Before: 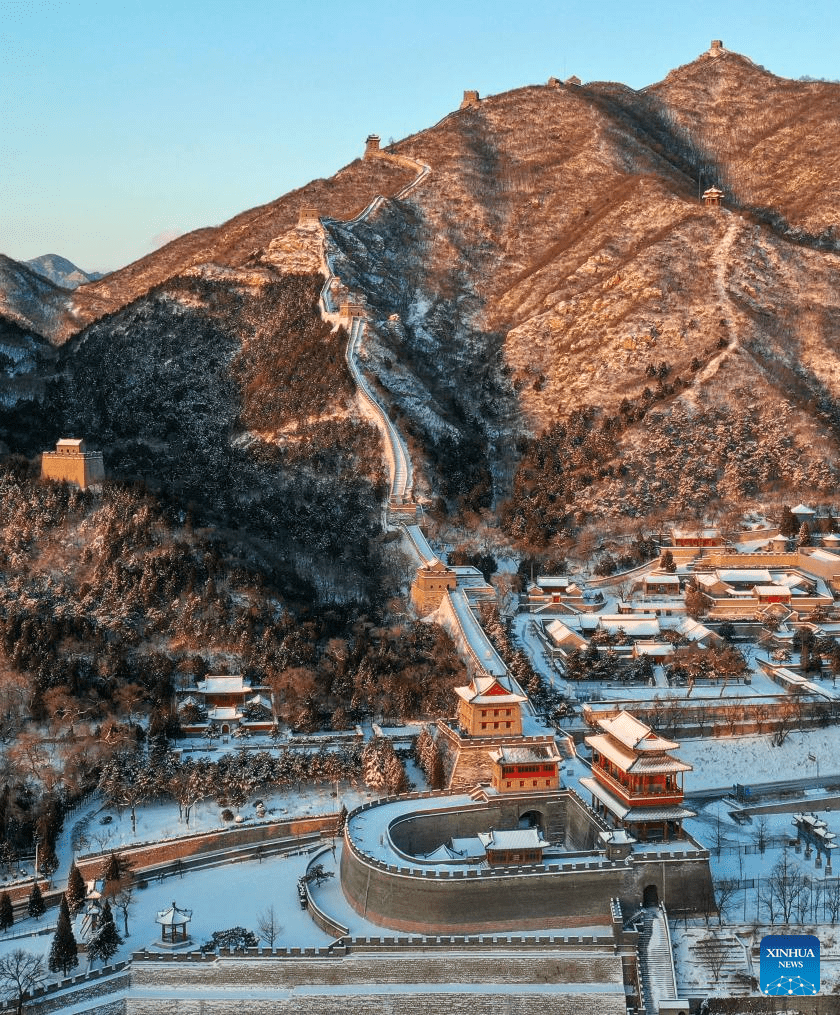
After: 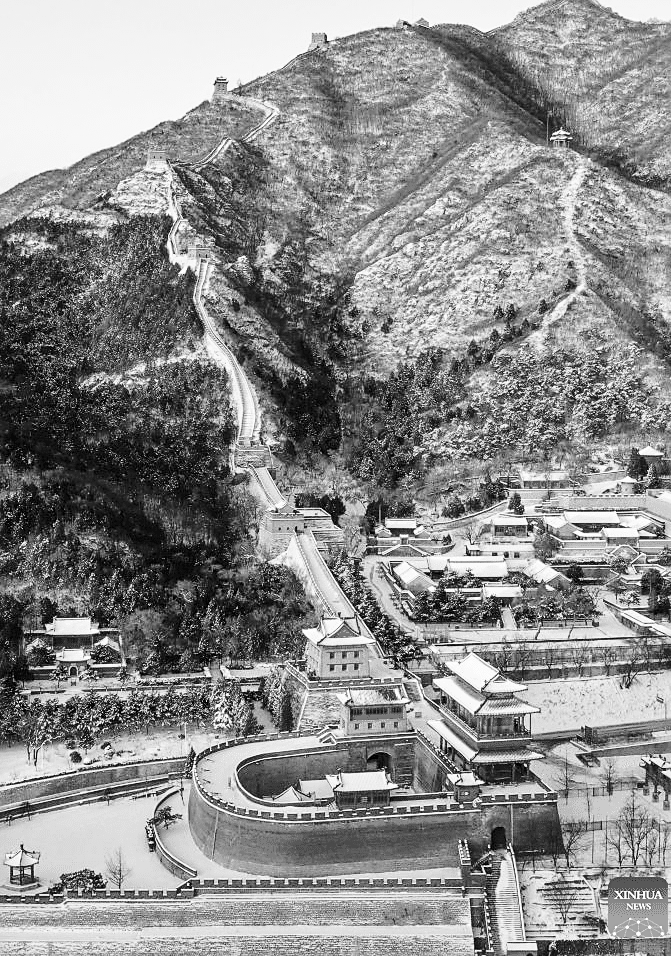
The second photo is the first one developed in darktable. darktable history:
crop and rotate: left 18.181%, top 5.777%, right 1.853%
sharpen: radius 1.838, amount 0.401, threshold 1.431
color zones: curves: ch1 [(0, -0.394) (0.143, -0.394) (0.286, -0.394) (0.429, -0.392) (0.571, -0.391) (0.714, -0.391) (0.857, -0.391) (1, -0.394)]
base curve: curves: ch0 [(0, 0) (0.028, 0.03) (0.121, 0.232) (0.46, 0.748) (0.859, 0.968) (1, 1)], preserve colors none
